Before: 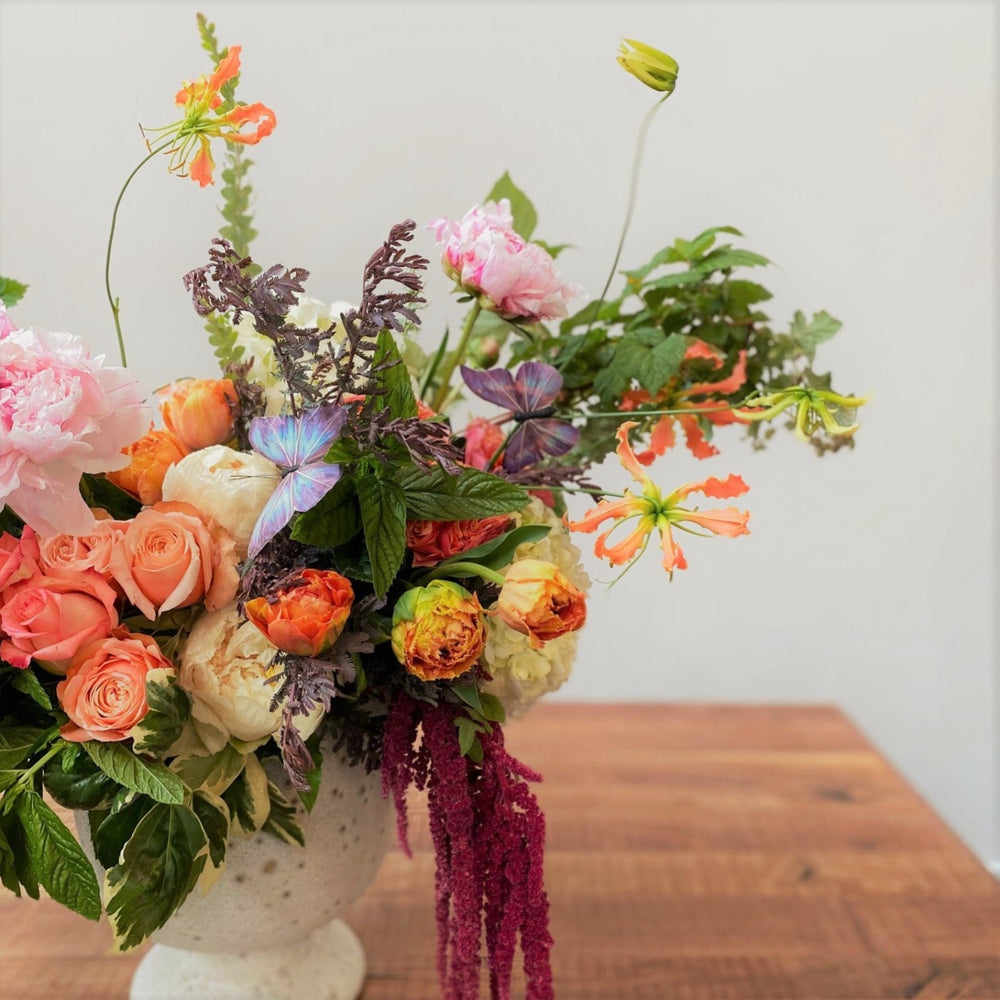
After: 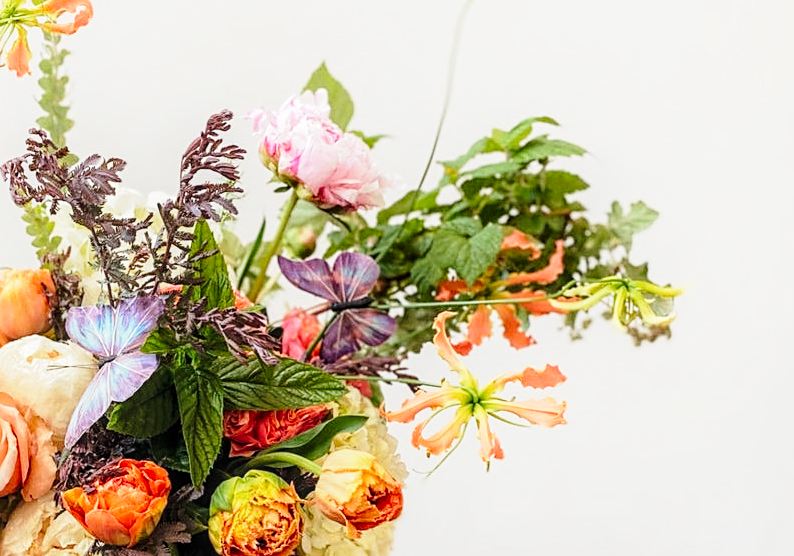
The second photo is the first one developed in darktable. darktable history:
sharpen: on, module defaults
base curve: curves: ch0 [(0, 0) (0.028, 0.03) (0.121, 0.232) (0.46, 0.748) (0.859, 0.968) (1, 1)], preserve colors none
local contrast: on, module defaults
crop: left 18.38%, top 11.092%, right 2.134%, bottom 33.217%
